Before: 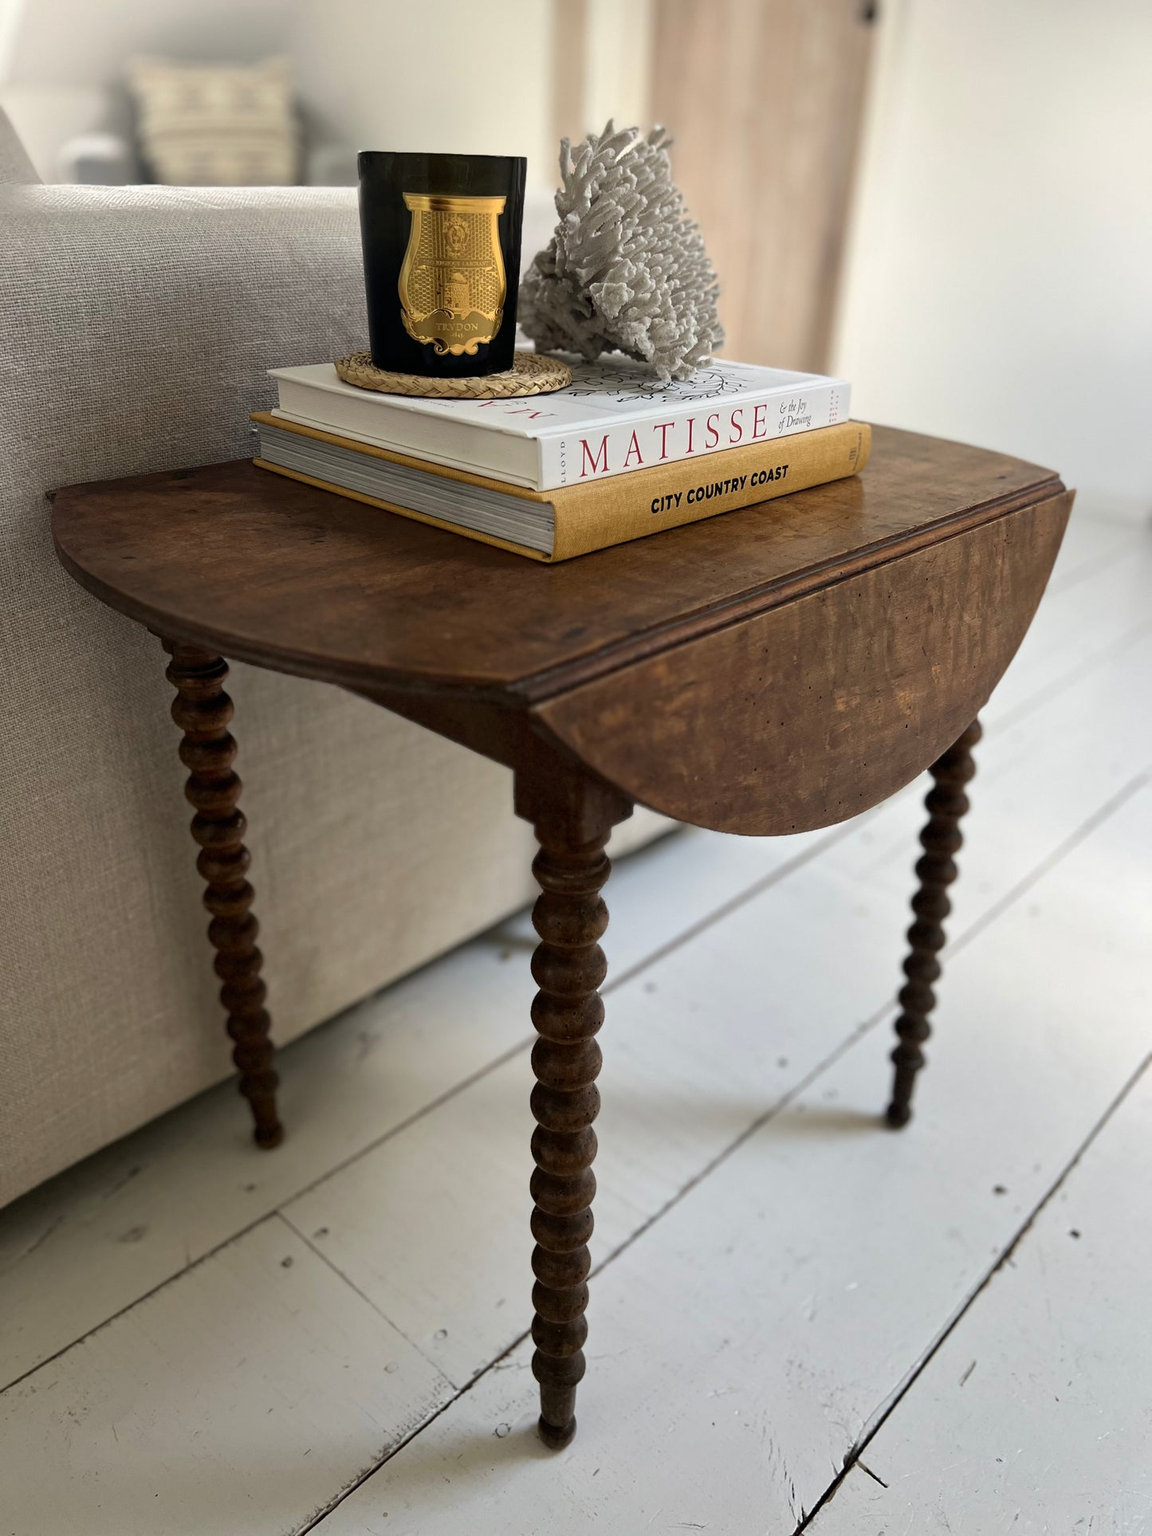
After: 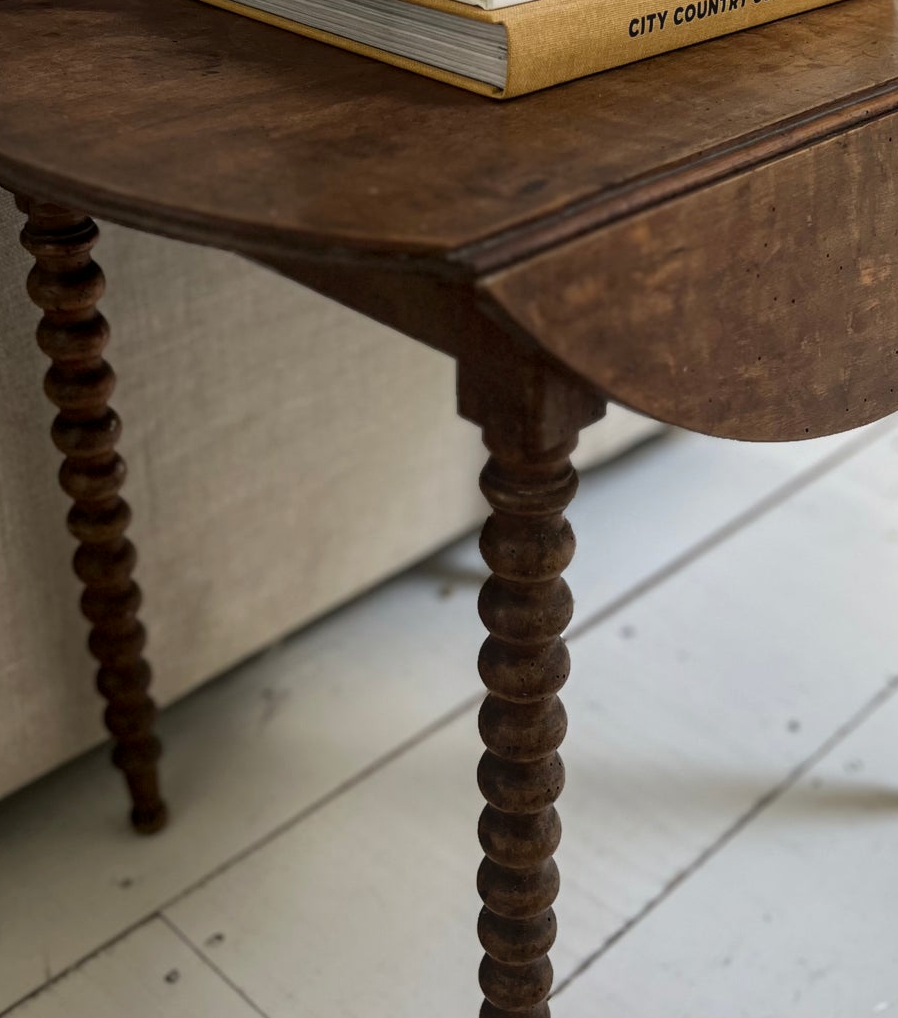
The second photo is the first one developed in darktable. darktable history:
contrast equalizer: octaves 7, y [[0.6 ×6], [0.55 ×6], [0 ×6], [0 ×6], [0 ×6]], mix -0.311
crop: left 13.039%, top 31.511%, right 24.799%, bottom 15.647%
local contrast: on, module defaults
